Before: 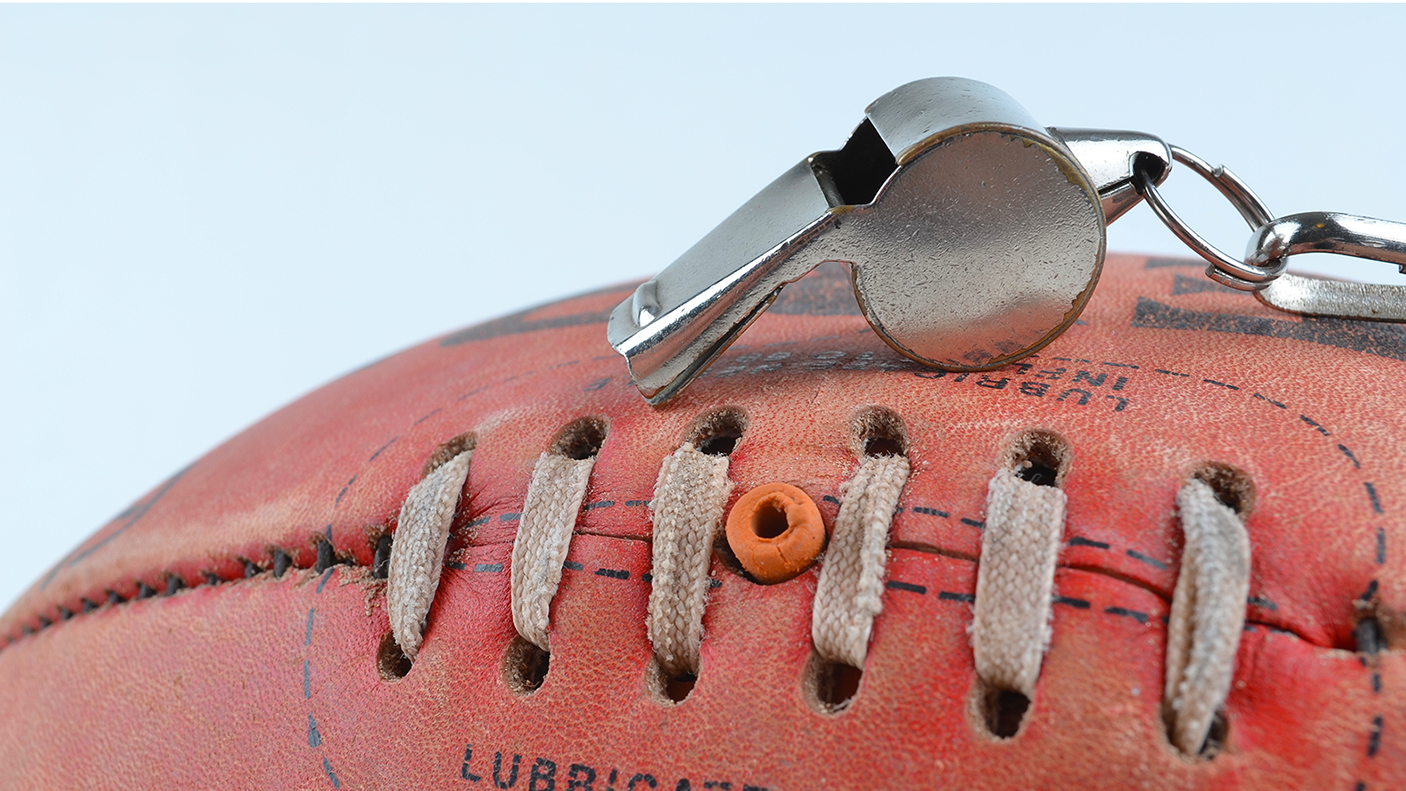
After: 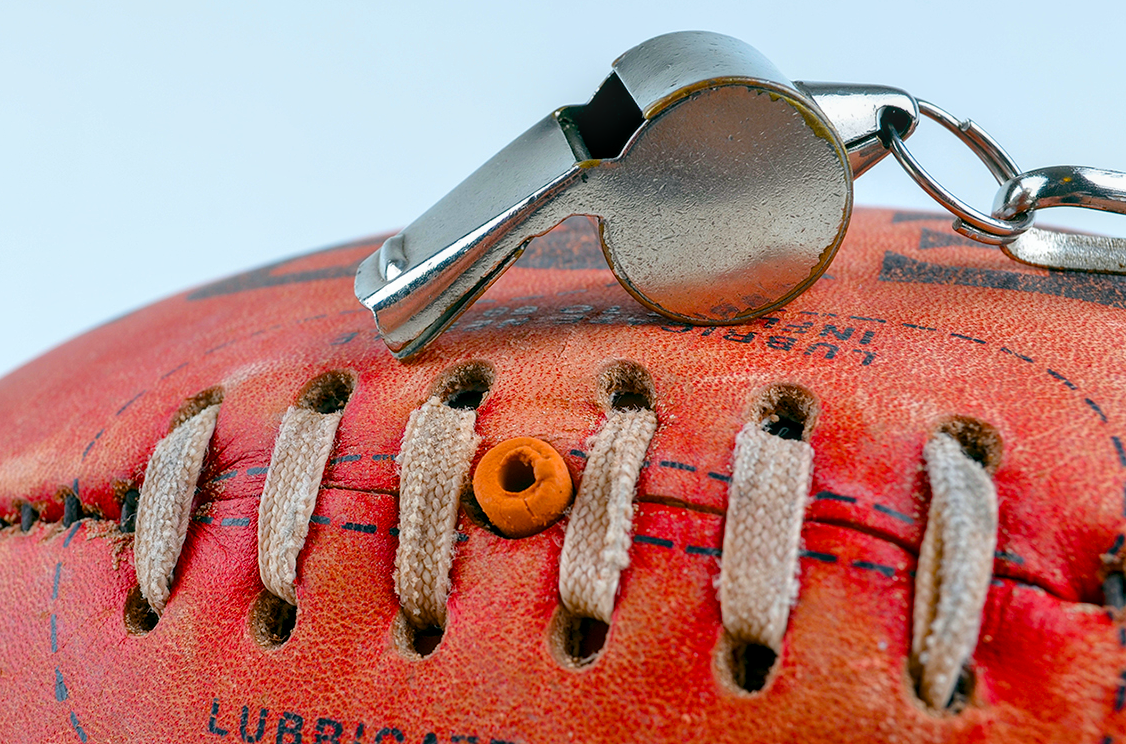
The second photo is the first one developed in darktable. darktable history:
local contrast: on, module defaults
crop and rotate: left 18.045%, top 5.897%, right 1.847%
color balance rgb: global offset › luminance -0.33%, global offset › chroma 0.117%, global offset › hue 165.19°, linear chroma grading › shadows -8.105%, linear chroma grading › global chroma 9.934%, perceptual saturation grading › global saturation 35.178%, perceptual saturation grading › highlights -25.026%, perceptual saturation grading › shadows 49.828%, perceptual brilliance grading › global brilliance 2.441%, perceptual brilliance grading › highlights -3.928%, global vibrance 20%
